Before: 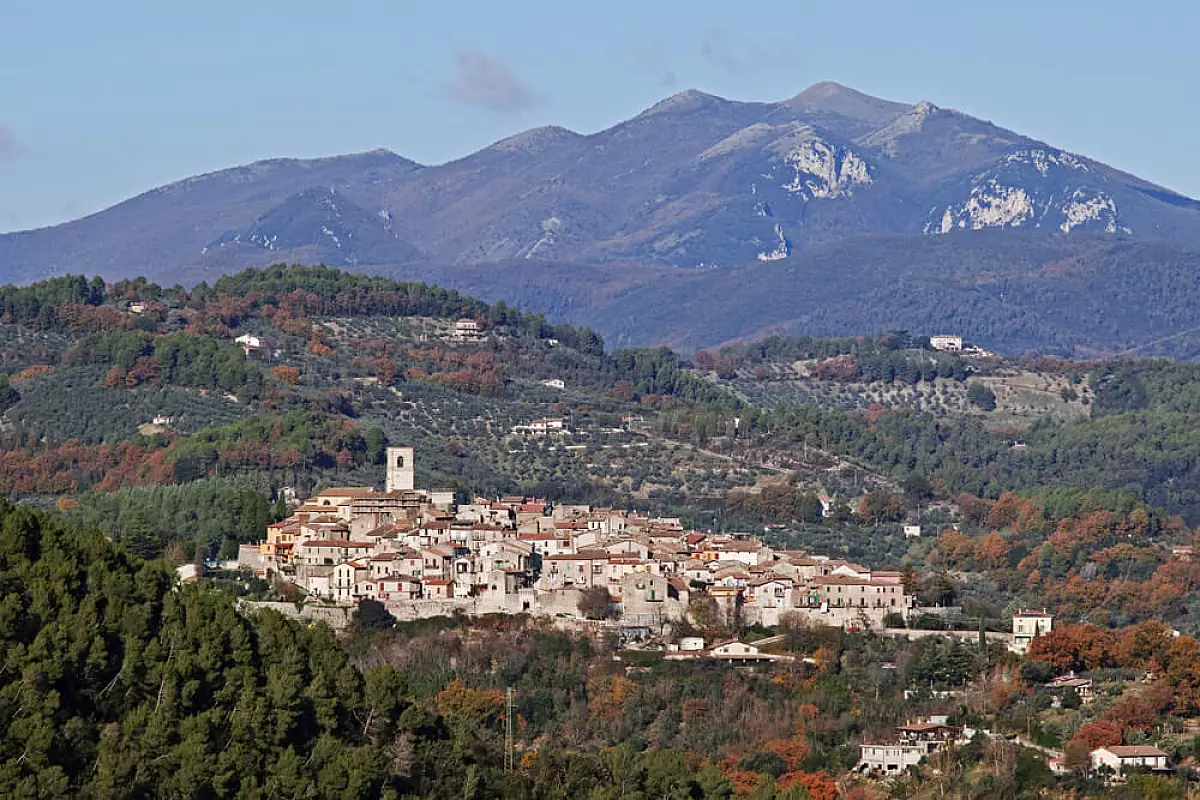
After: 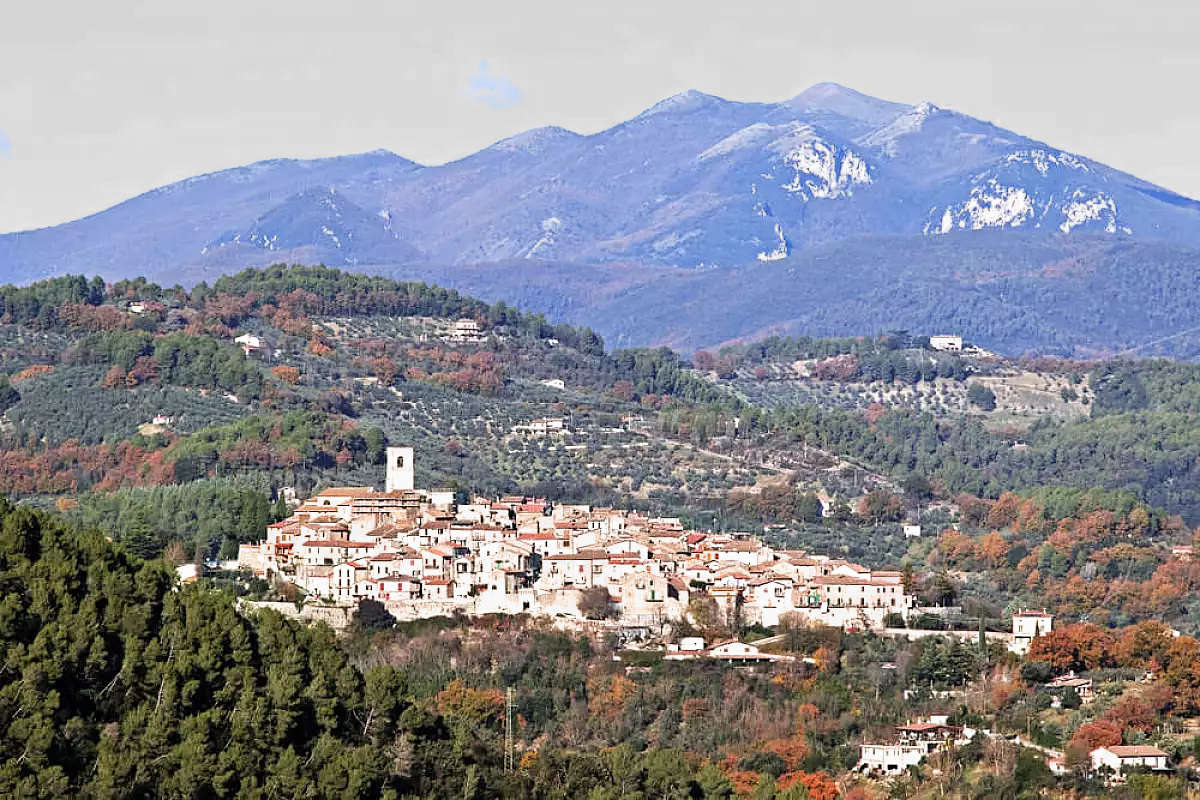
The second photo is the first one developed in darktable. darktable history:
filmic rgb: middle gray luminance 18.42%, black relative exposure -11.45 EV, white relative exposure 2.55 EV, threshold 6 EV, target black luminance 0%, hardness 8.41, latitude 99%, contrast 1.084, shadows ↔ highlights balance 0.505%, add noise in highlights 0, preserve chrominance max RGB, color science v3 (2019), use custom middle-gray values true, iterations of high-quality reconstruction 0, contrast in highlights soft, enable highlight reconstruction true
exposure: black level correction 0, exposure 0.877 EV, compensate exposure bias true, compensate highlight preservation false
